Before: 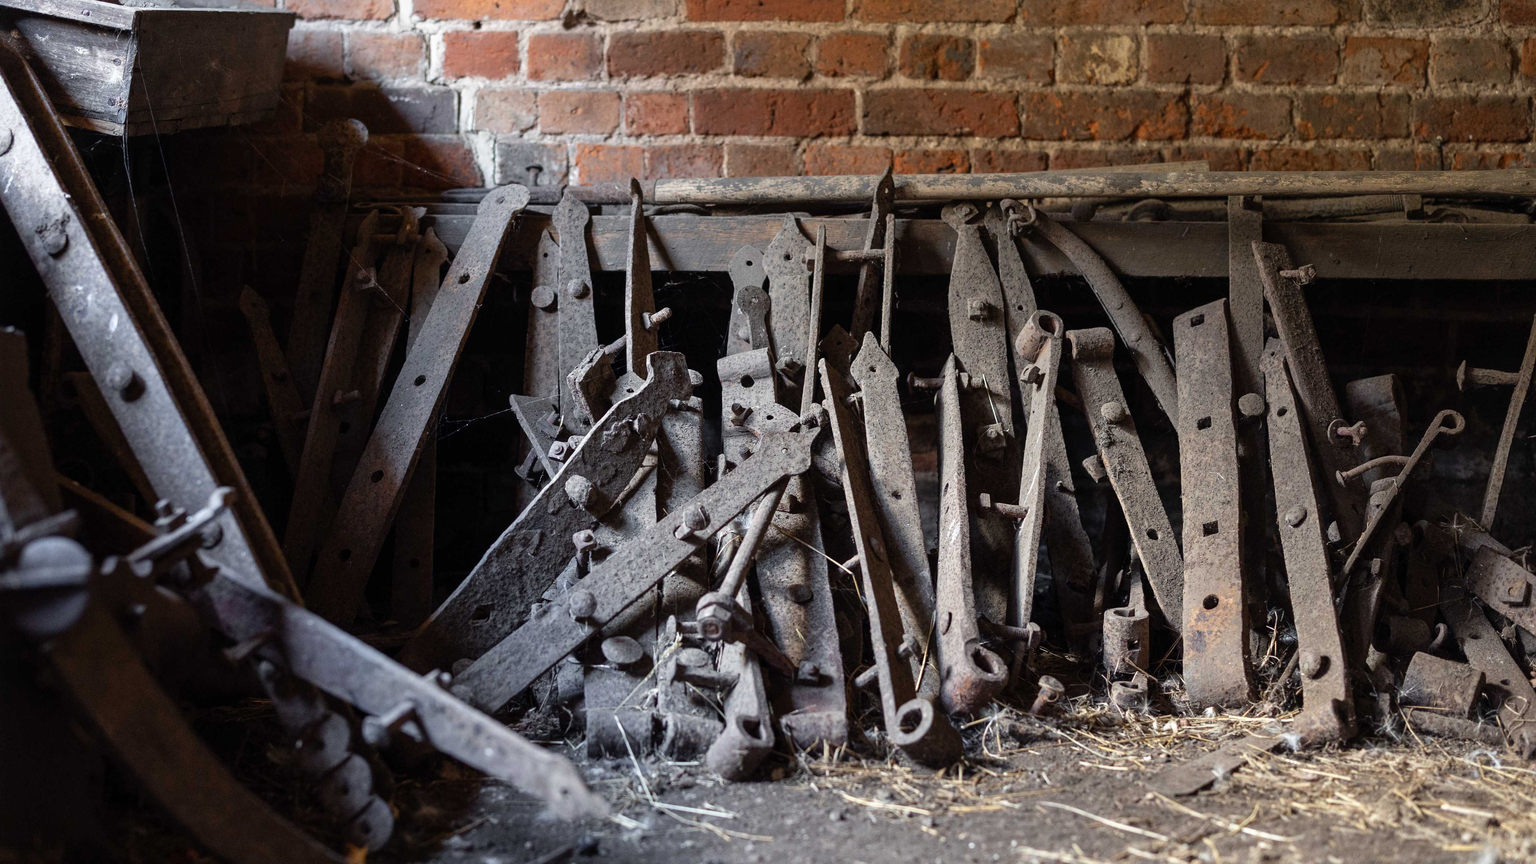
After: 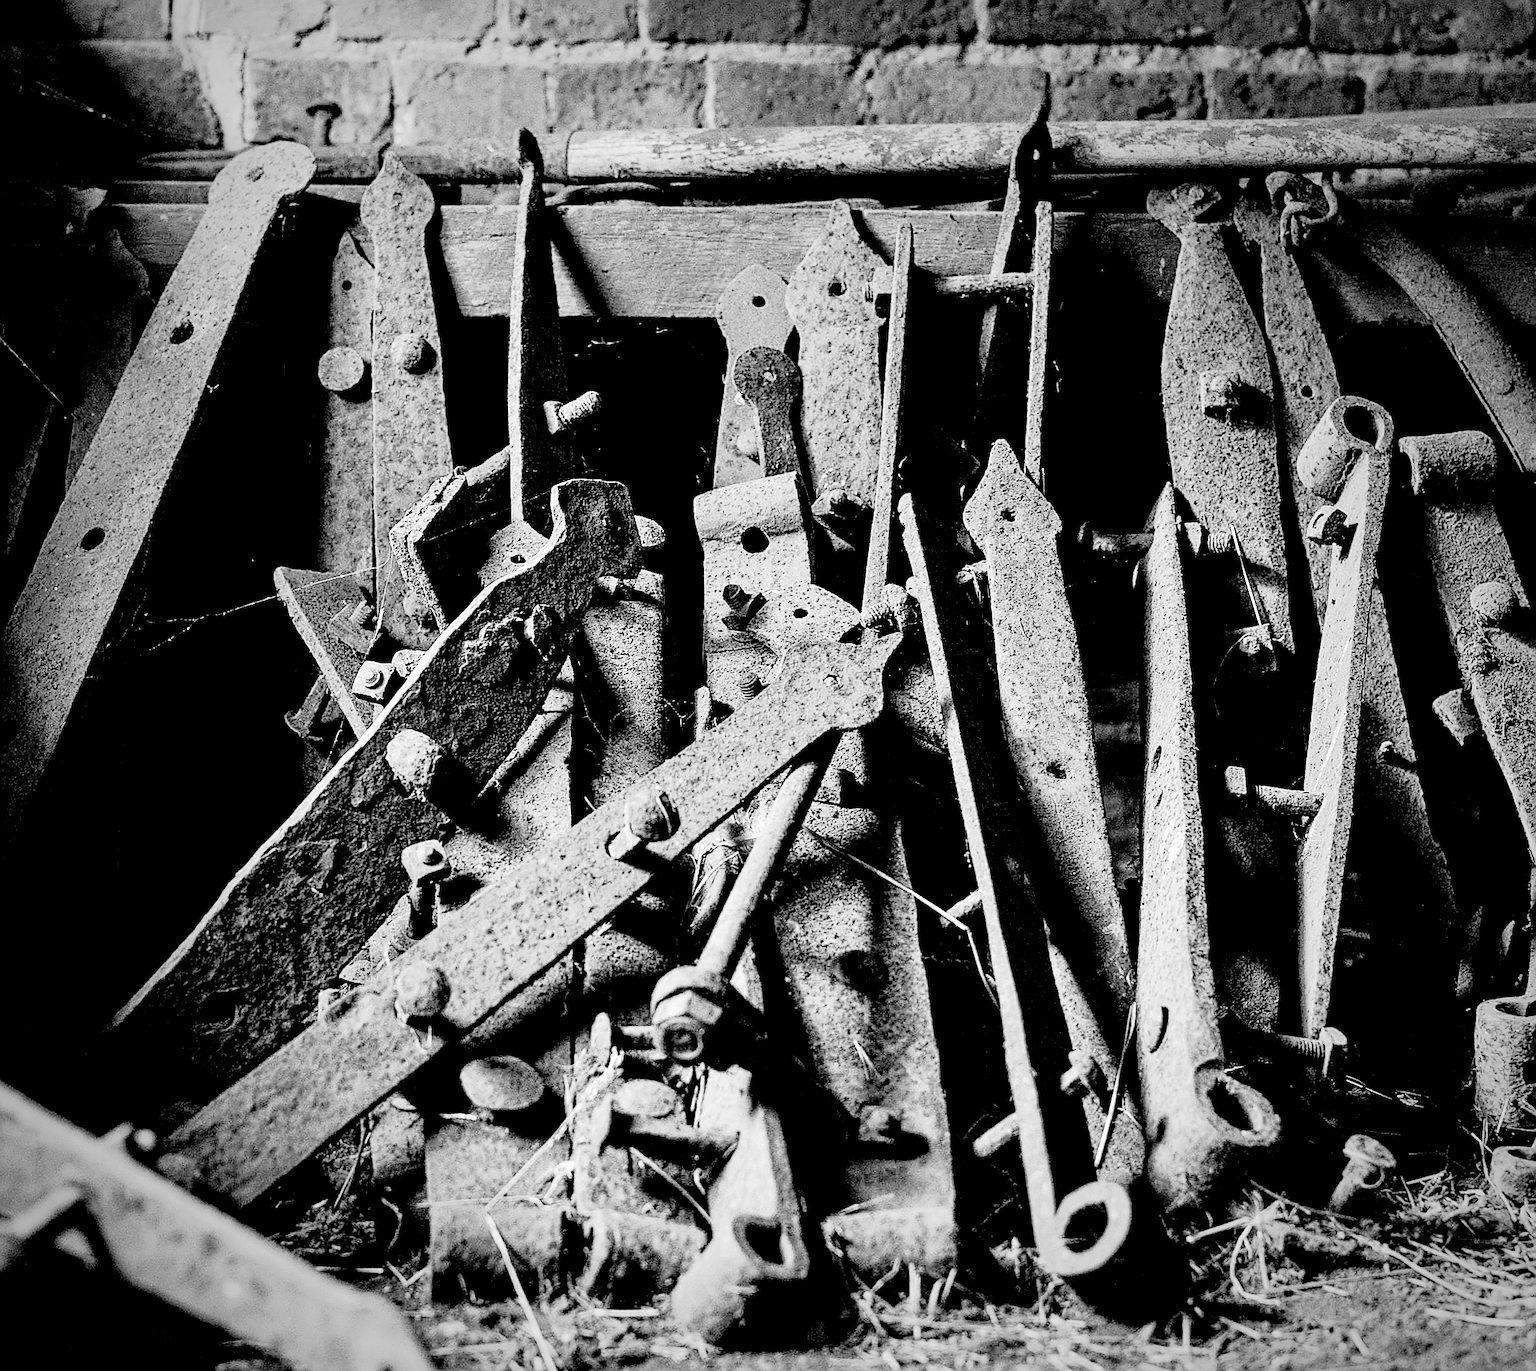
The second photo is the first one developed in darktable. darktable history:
crop and rotate: angle 0.02°, left 24.353%, top 13.219%, right 26.156%, bottom 8.224%
vignetting: fall-off start 67.15%, brightness -0.442, saturation -0.691, width/height ratio 1.011, unbound false
monochrome: a 14.95, b -89.96
rgb levels: levels [[0.029, 0.461, 0.922], [0, 0.5, 1], [0, 0.5, 1]]
sharpen: radius 1.4, amount 1.25, threshold 0.7
tone curve: curves: ch0 [(0, 0) (0.003, 0.002) (0.011, 0.008) (0.025, 0.019) (0.044, 0.034) (0.069, 0.053) (0.1, 0.079) (0.136, 0.127) (0.177, 0.191) (0.224, 0.274) (0.277, 0.367) (0.335, 0.465) (0.399, 0.552) (0.468, 0.643) (0.543, 0.737) (0.623, 0.82) (0.709, 0.891) (0.801, 0.928) (0.898, 0.963) (1, 1)], color space Lab, independent channels, preserve colors none
contrast equalizer: y [[0.546, 0.552, 0.554, 0.554, 0.552, 0.546], [0.5 ×6], [0.5 ×6], [0 ×6], [0 ×6]]
